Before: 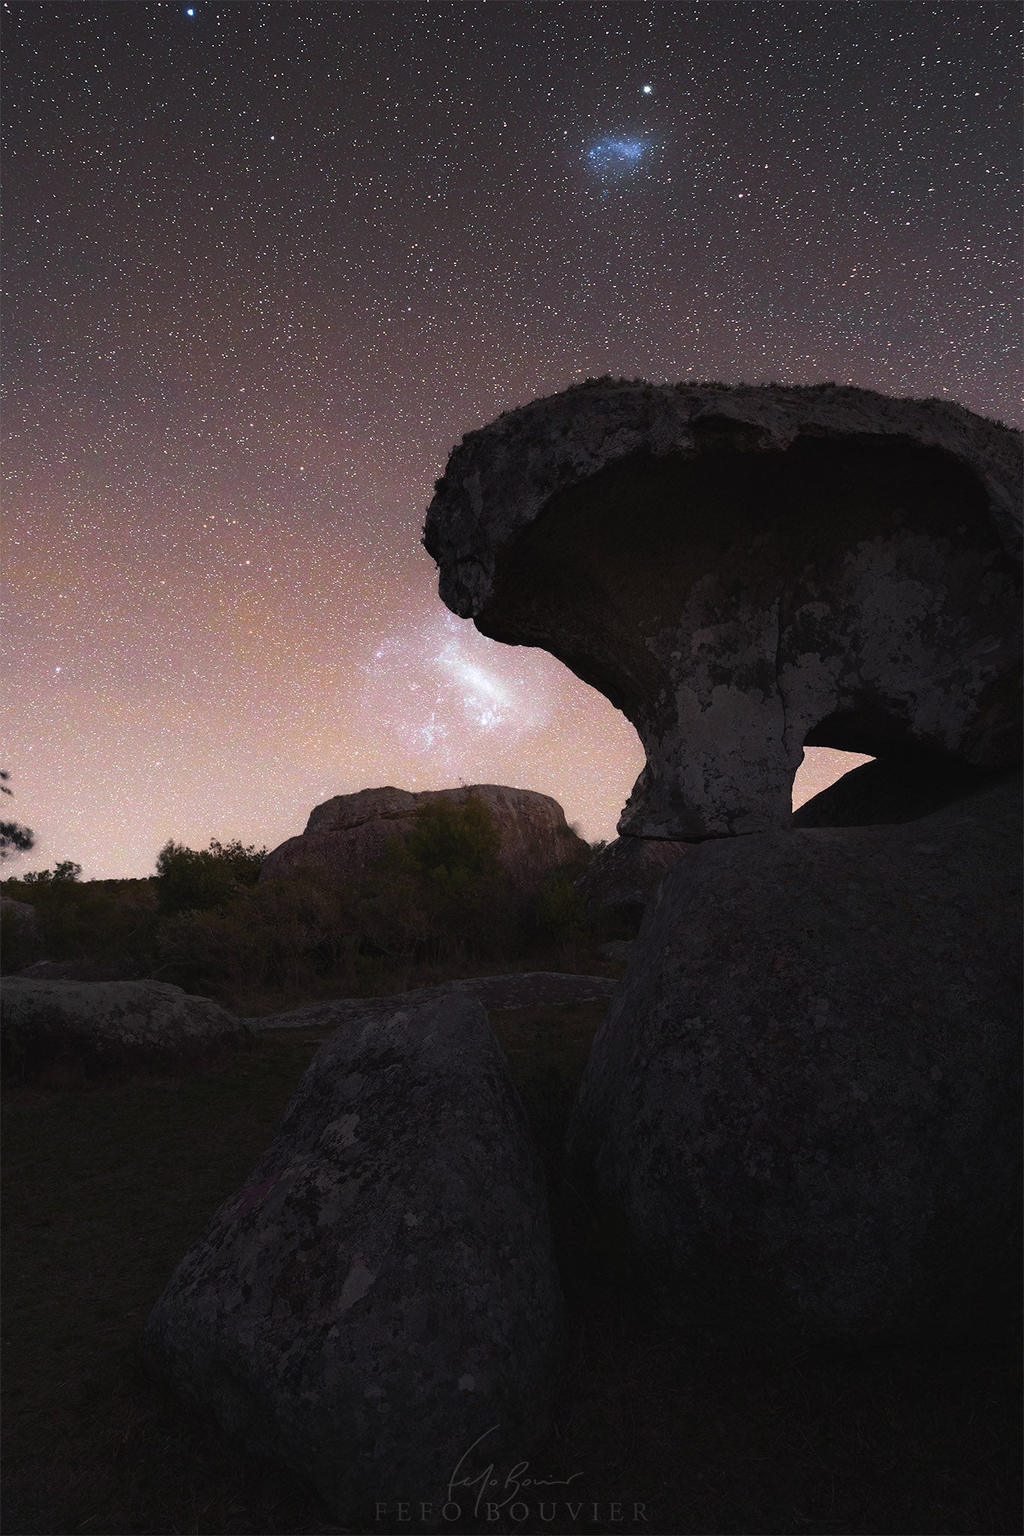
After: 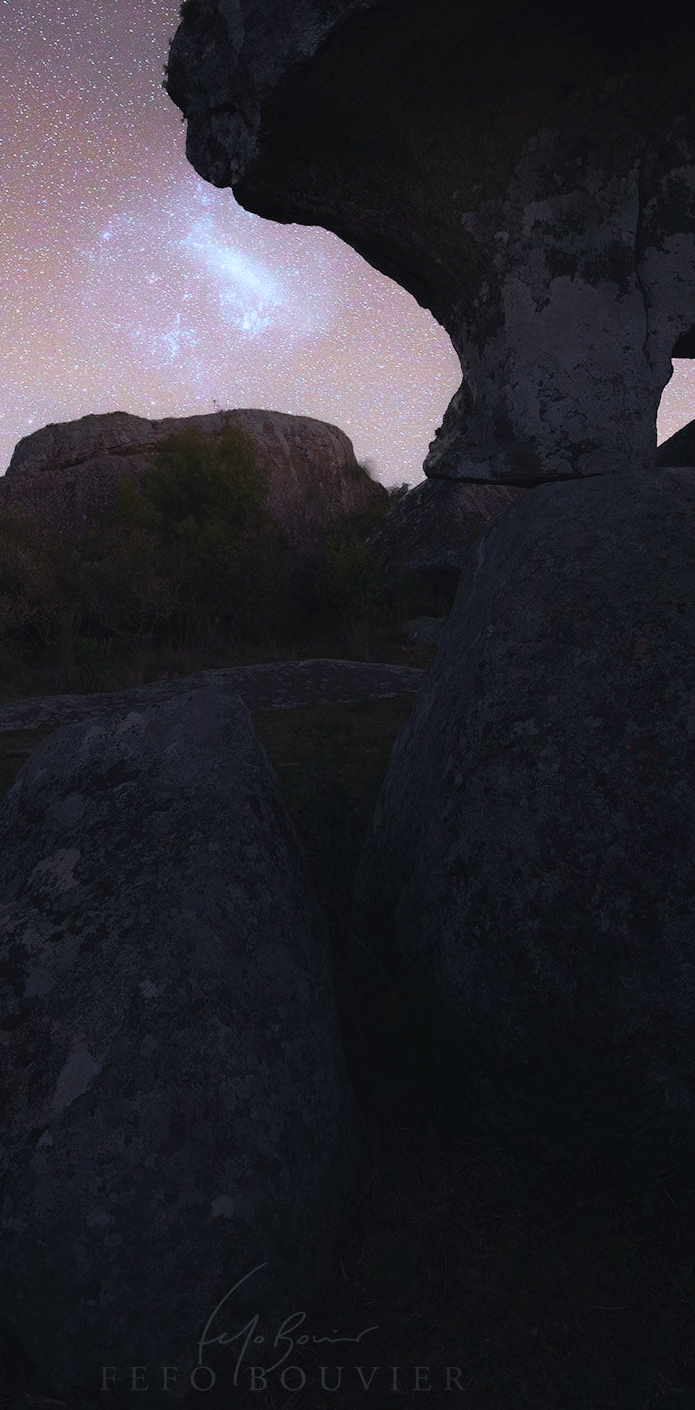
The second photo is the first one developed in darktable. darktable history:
contrast equalizer: octaves 7, y [[0.6 ×6], [0.55 ×6], [0 ×6], [0 ×6], [0 ×6]], mix -0.3
crop and rotate: left 29.237%, top 31.152%, right 19.807%
color calibration: x 0.38, y 0.39, temperature 4086.04 K
